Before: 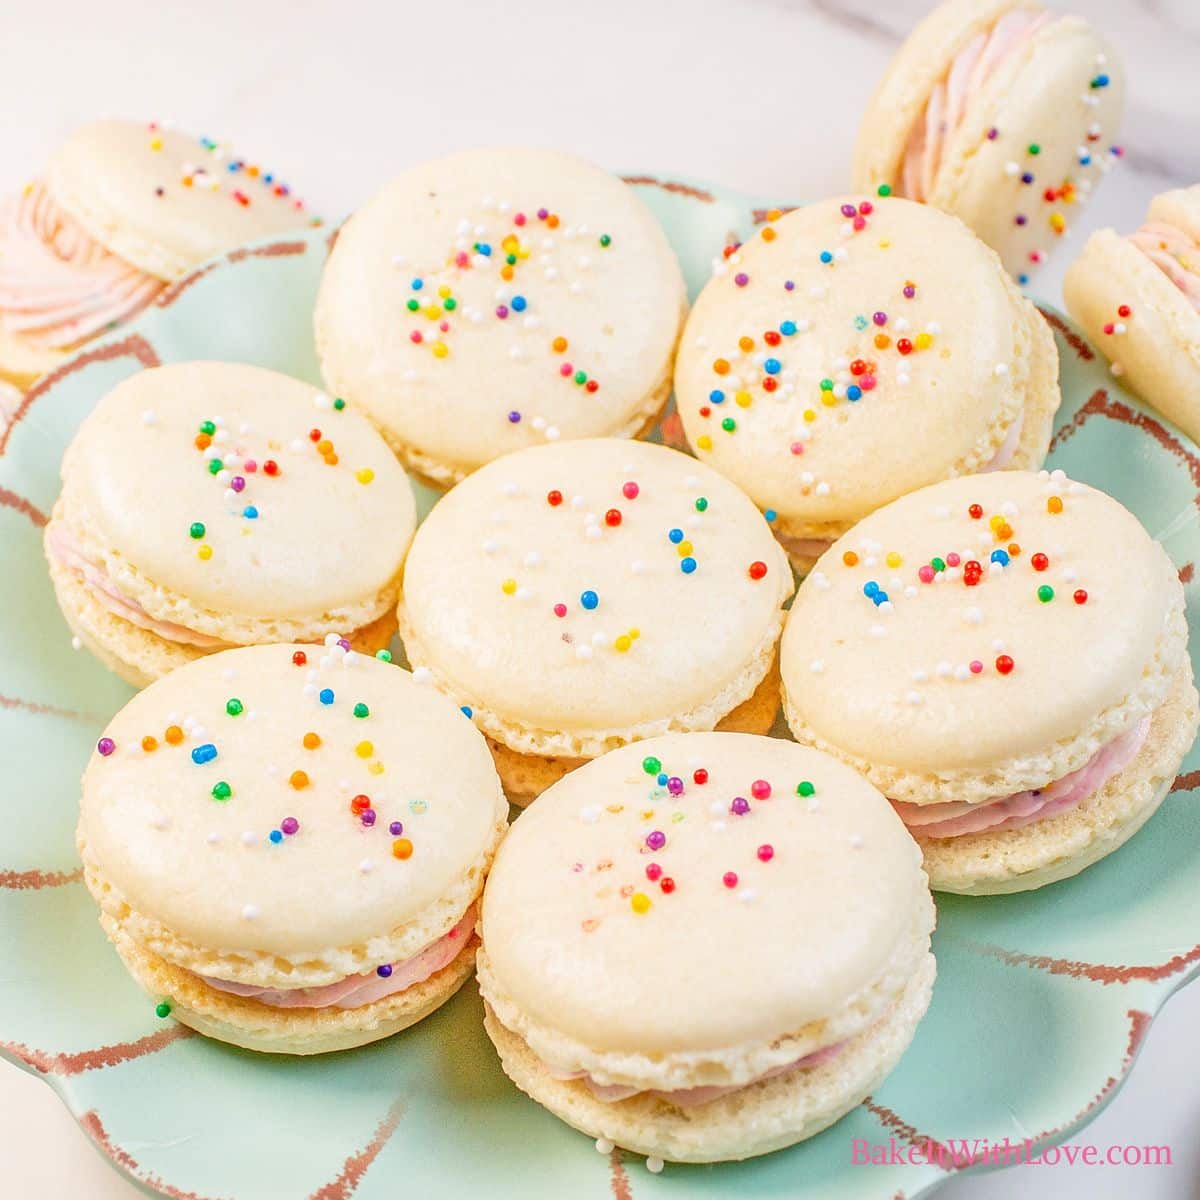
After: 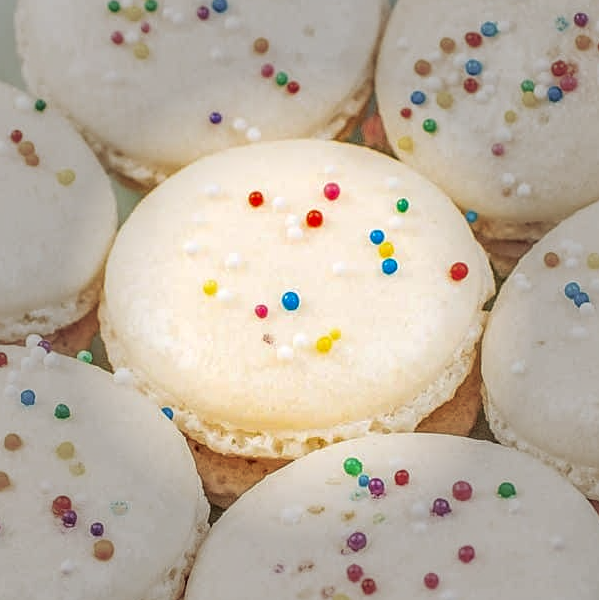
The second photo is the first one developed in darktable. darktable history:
contrast equalizer: y [[0.526, 0.53, 0.532, 0.532, 0.53, 0.525], [0.5 ×6], [0.5 ×6], [0 ×6], [0 ×6]]
sharpen: amount 0.2
crop: left 25%, top 25%, right 25%, bottom 25%
local contrast: on, module defaults
vignetting: fall-off start 40%, fall-off radius 40%
